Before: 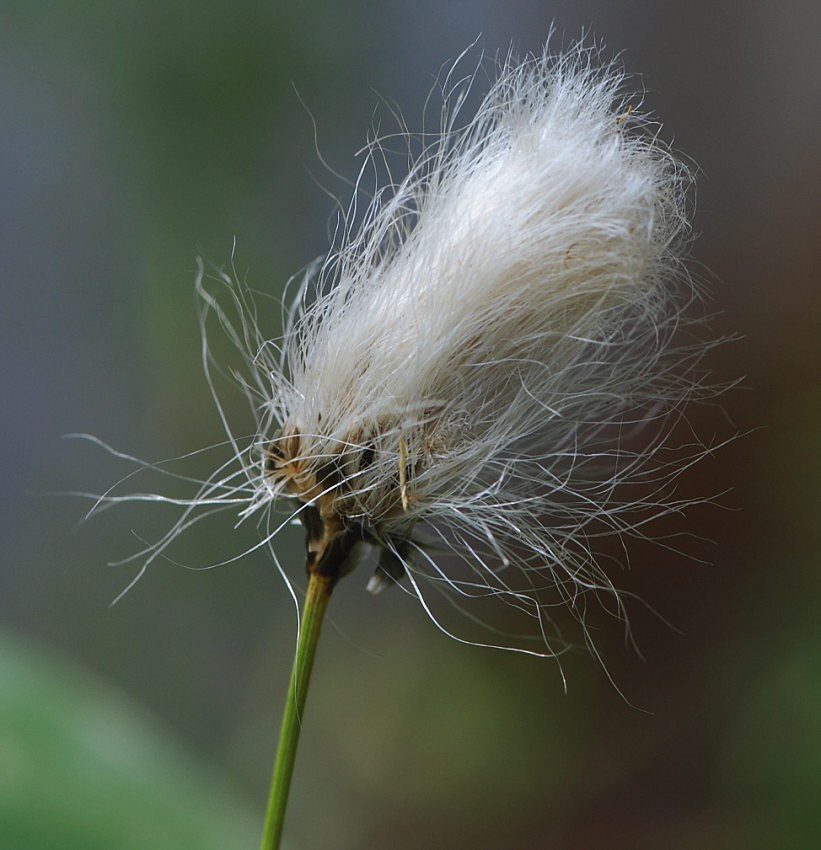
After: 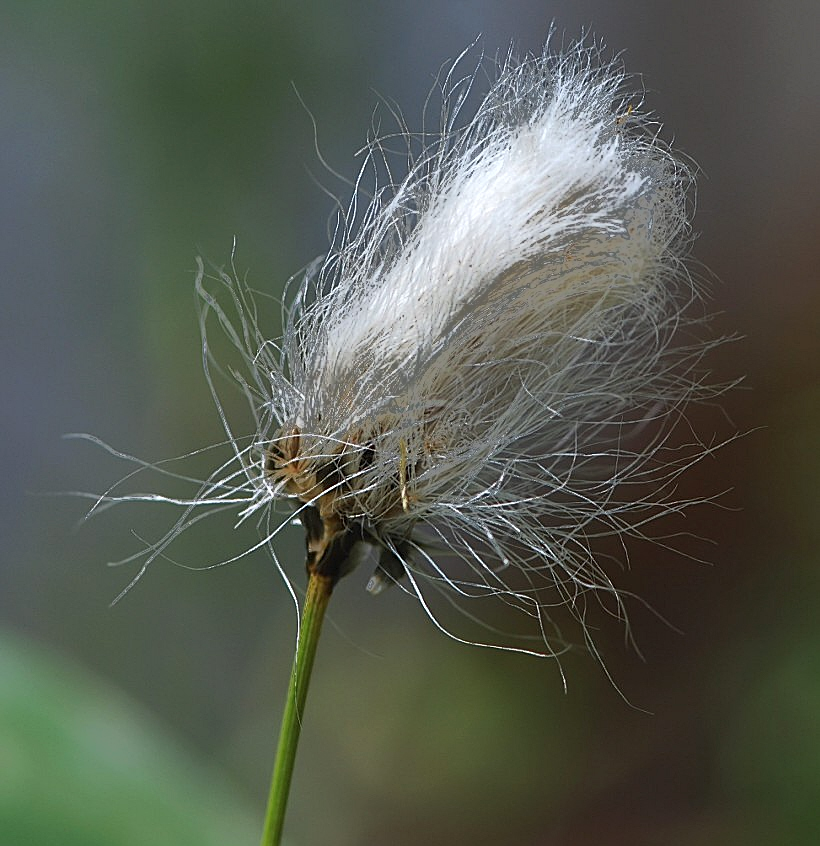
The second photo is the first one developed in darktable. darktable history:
sharpen: on, module defaults
crop: top 0.05%, bottom 0.098%
fill light: exposure -0.73 EV, center 0.69, width 2.2
exposure: exposure 0.2 EV, compensate highlight preservation false
